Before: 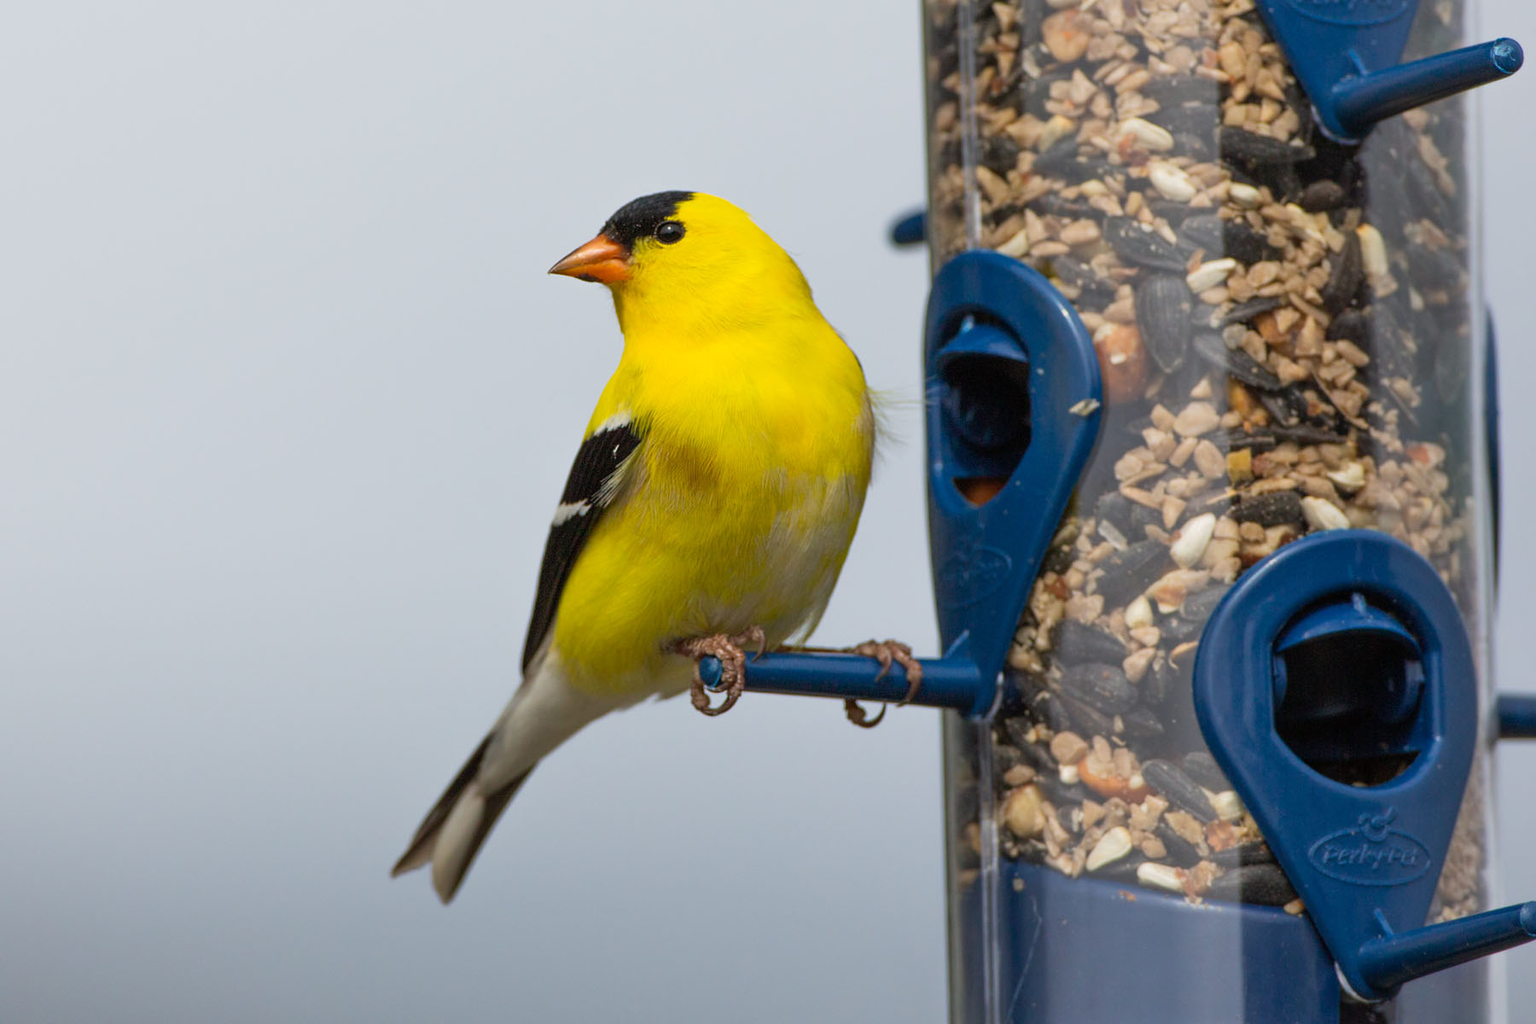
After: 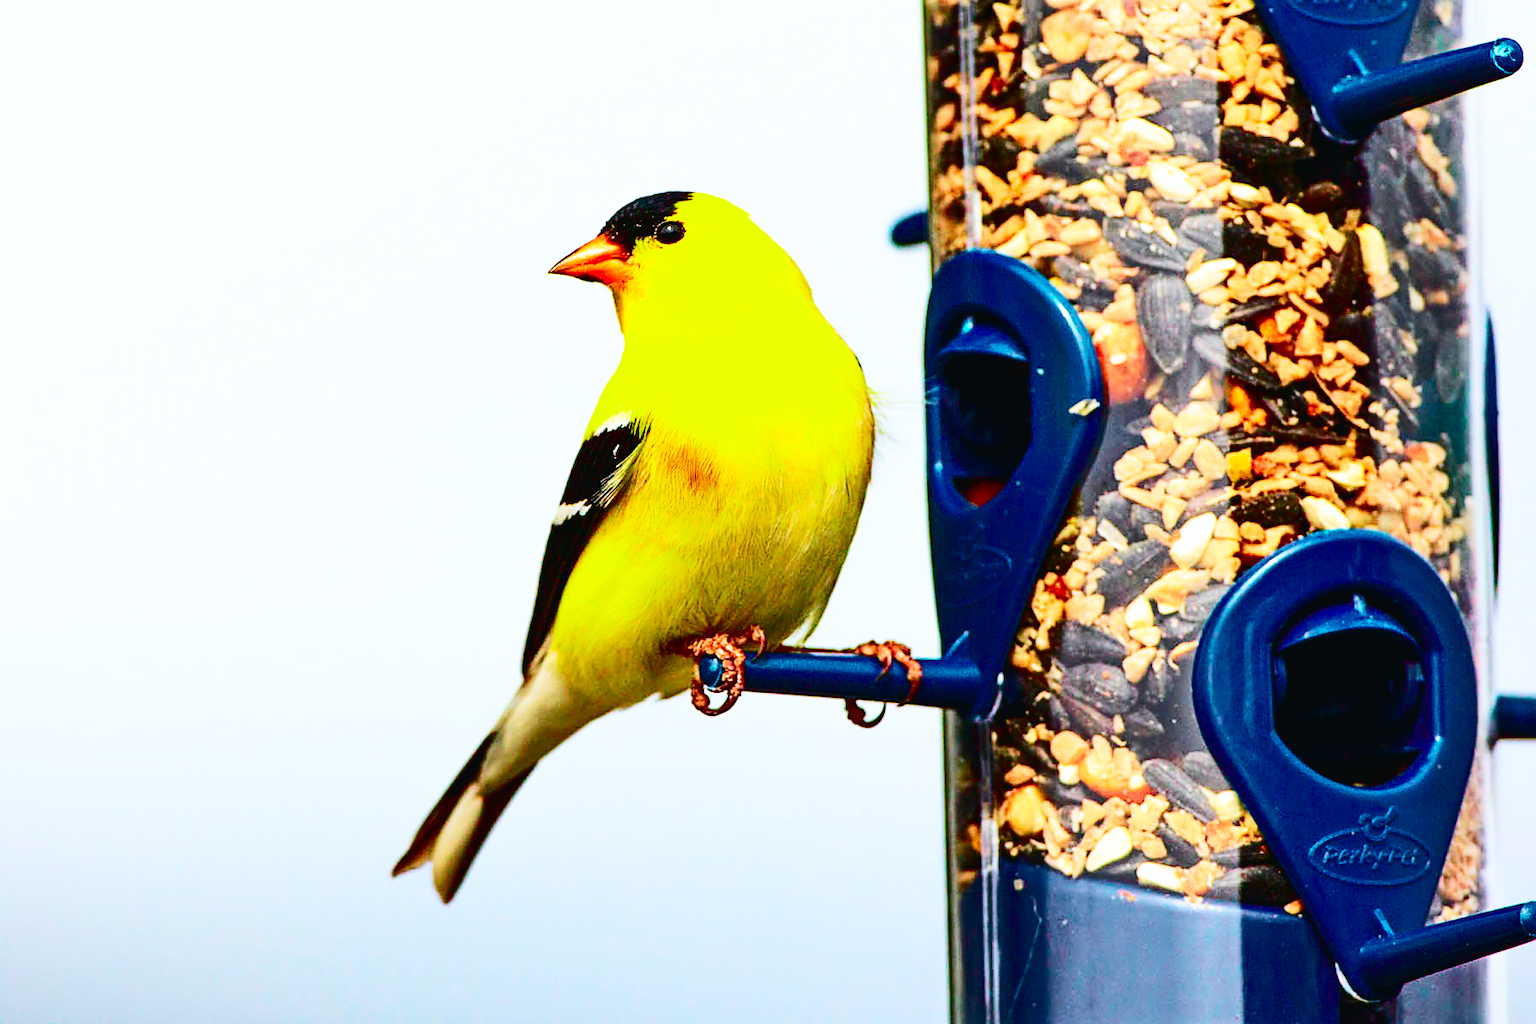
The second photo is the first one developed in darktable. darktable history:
haze removal: strength 0.29, distance 0.25, compatibility mode true, adaptive false
contrast brightness saturation: contrast 0.13, brightness -0.24, saturation 0.14
tone curve: curves: ch0 [(0, 0.023) (0.103, 0.087) (0.277, 0.28) (0.438, 0.547) (0.546, 0.678) (0.735, 0.843) (0.994, 1)]; ch1 [(0, 0) (0.371, 0.261) (0.465, 0.42) (0.488, 0.477) (0.512, 0.513) (0.542, 0.581) (0.574, 0.647) (0.636, 0.747) (1, 1)]; ch2 [(0, 0) (0.369, 0.388) (0.449, 0.431) (0.478, 0.471) (0.516, 0.517) (0.575, 0.642) (0.649, 0.726) (1, 1)], color space Lab, independent channels, preserve colors none
sharpen: on, module defaults
base curve: curves: ch0 [(0, 0) (0.007, 0.004) (0.027, 0.03) (0.046, 0.07) (0.207, 0.54) (0.442, 0.872) (0.673, 0.972) (1, 1)], preserve colors none
